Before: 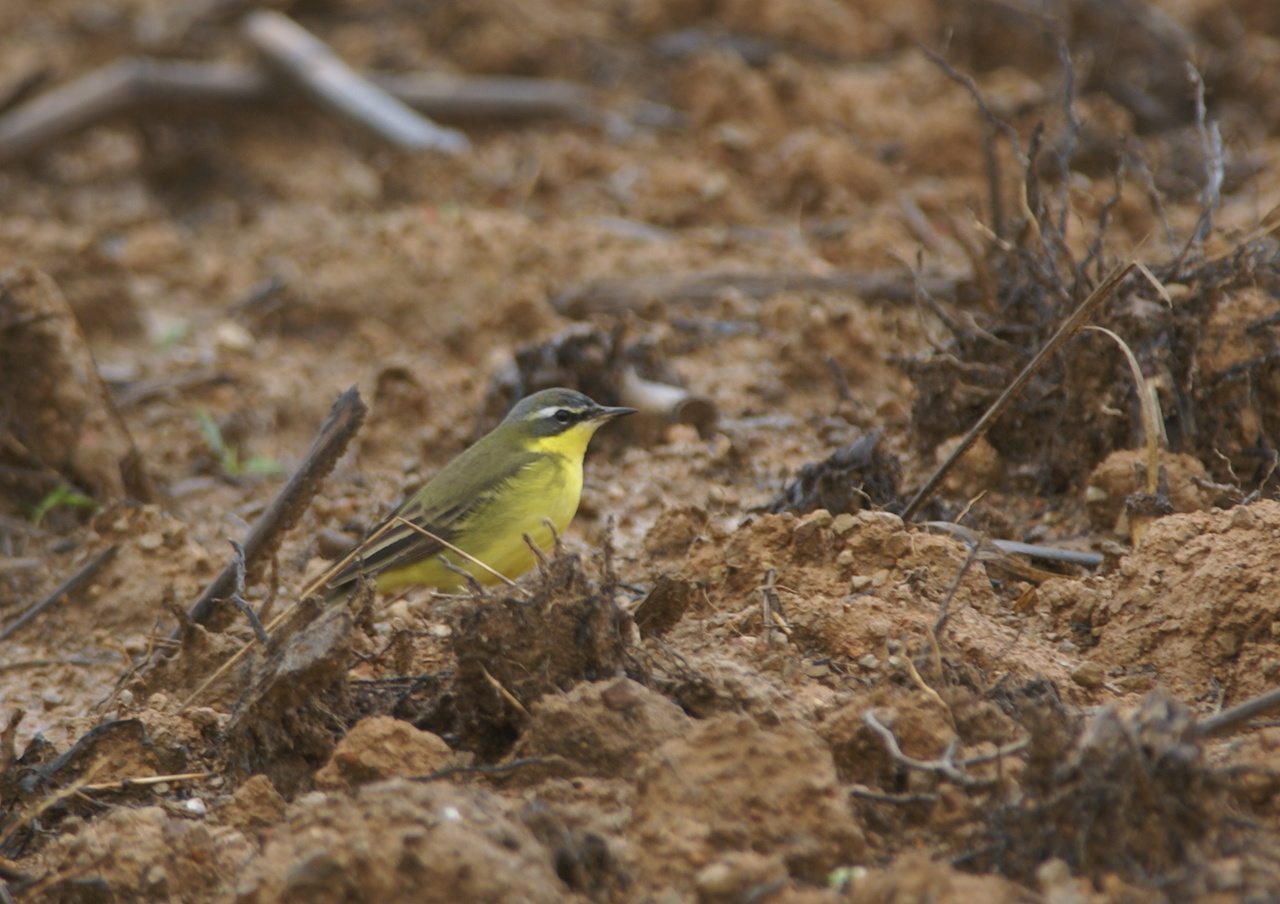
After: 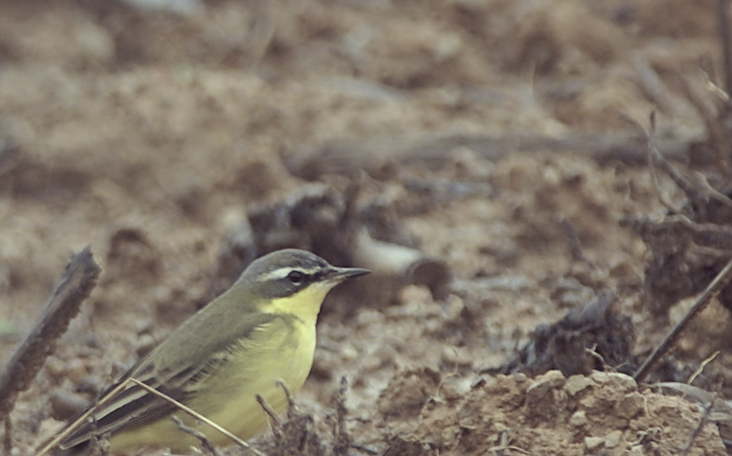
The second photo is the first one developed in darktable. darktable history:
crop: left 20.932%, top 15.471%, right 21.848%, bottom 34.081%
sharpen: on, module defaults
color correction: highlights a* -20.17, highlights b* 20.27, shadows a* 20.03, shadows b* -20.46, saturation 0.43
contrast brightness saturation: contrast 0.03, brightness 0.06, saturation 0.13
